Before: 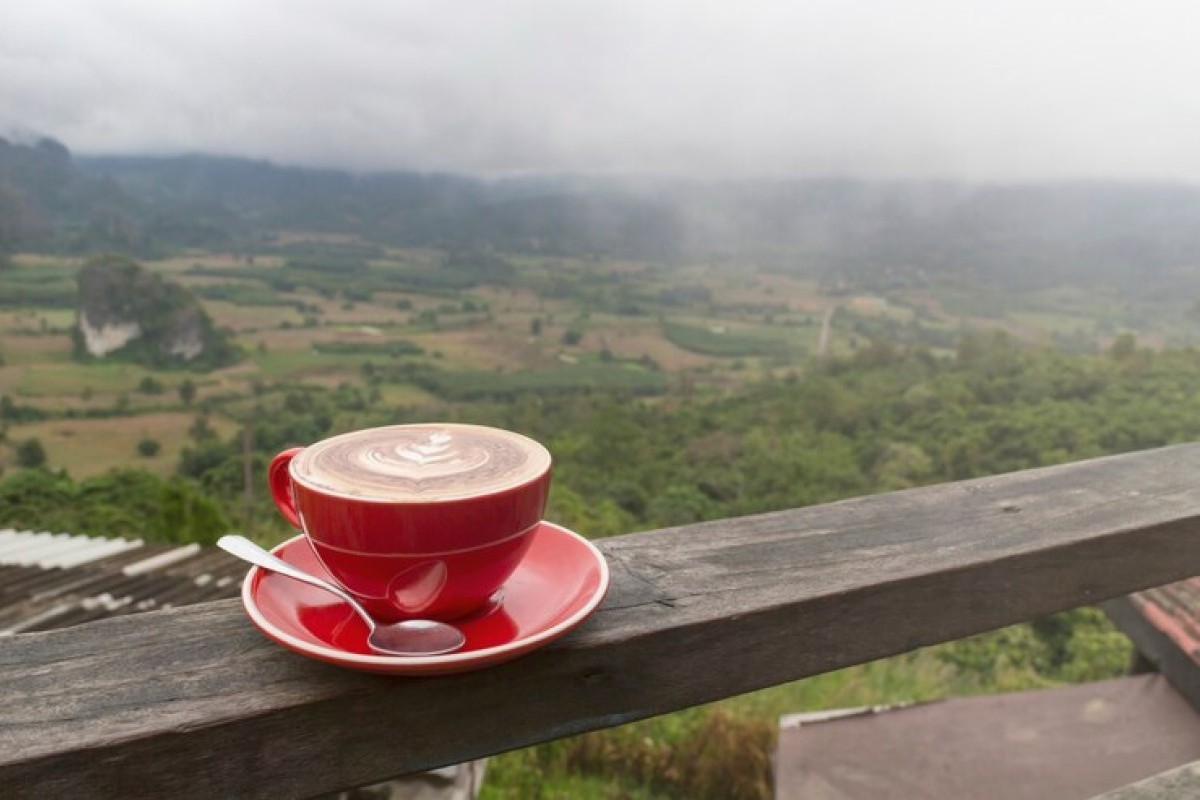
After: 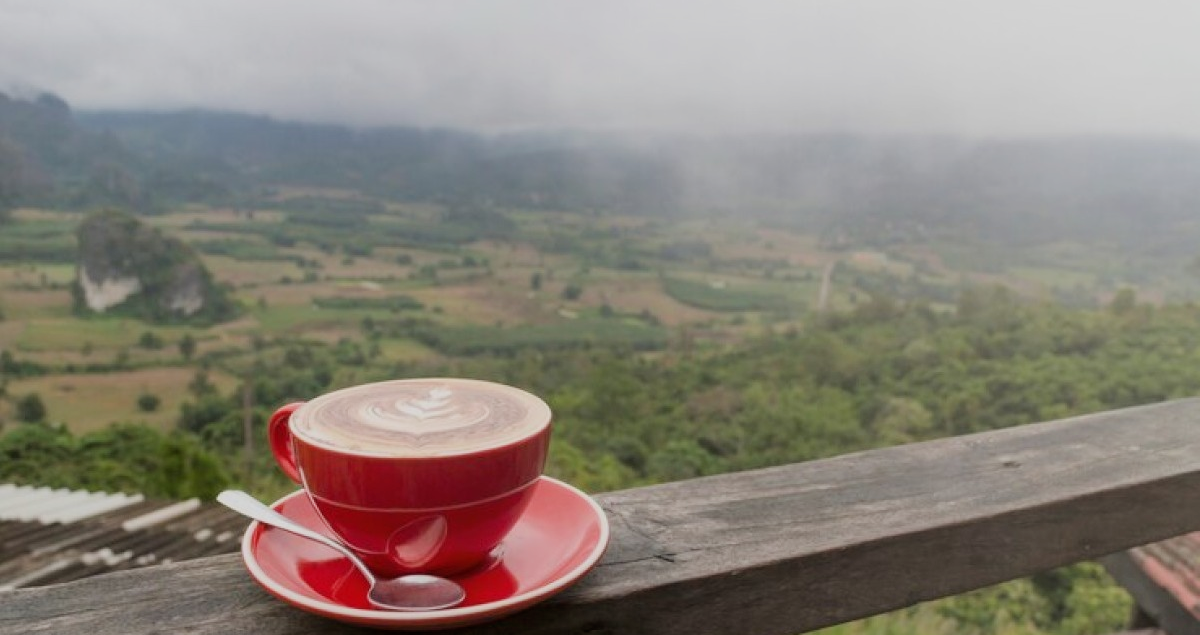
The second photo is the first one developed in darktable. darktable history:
crop and rotate: top 5.667%, bottom 14.937%
filmic rgb: hardness 4.17
